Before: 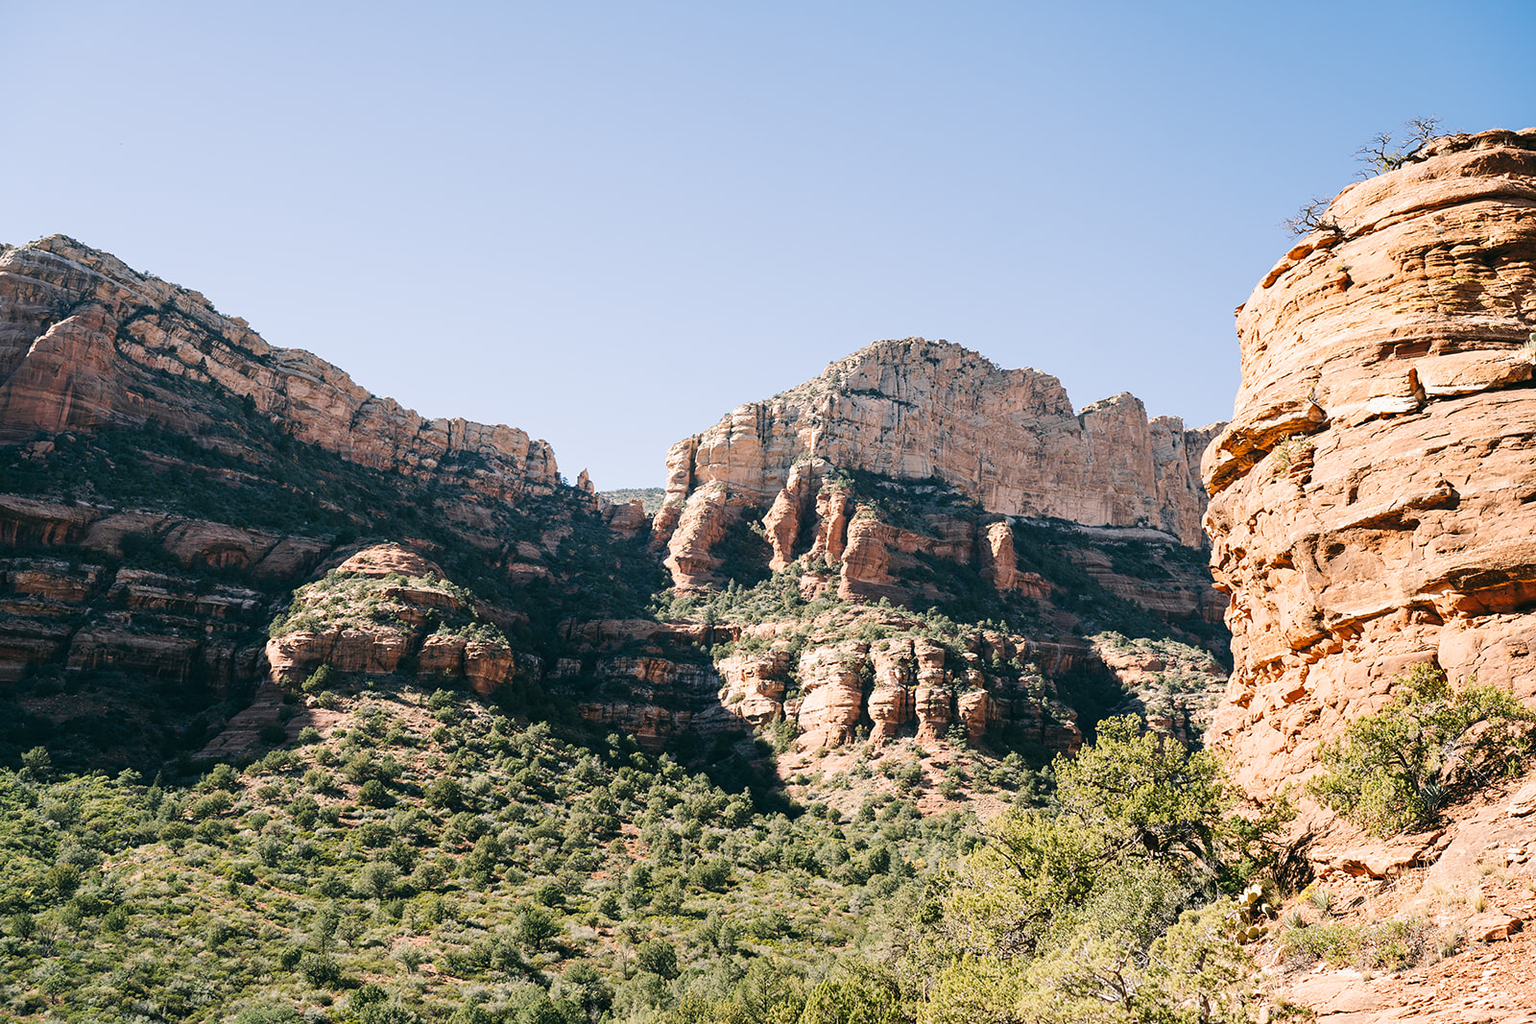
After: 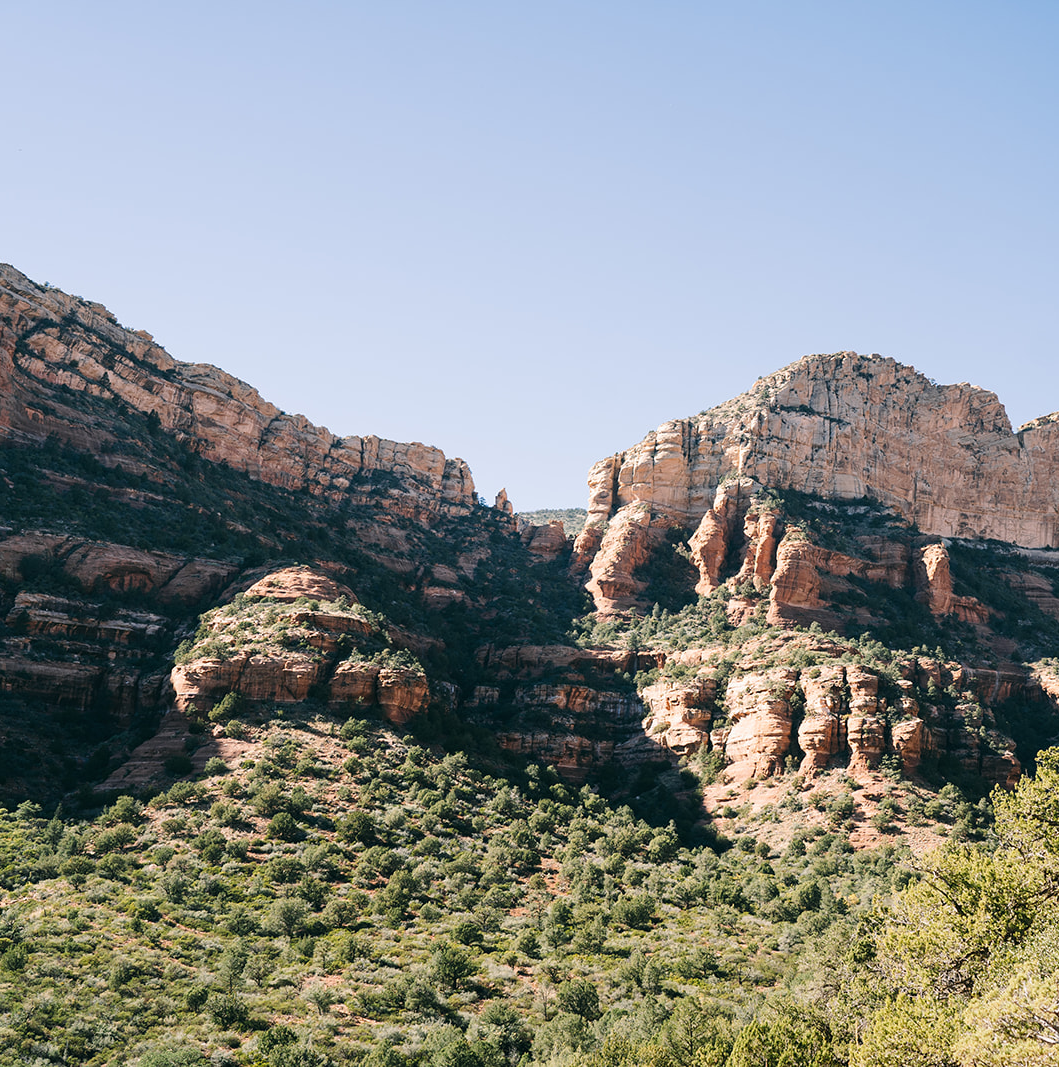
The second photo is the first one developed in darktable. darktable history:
crop and rotate: left 6.707%, right 27.049%
